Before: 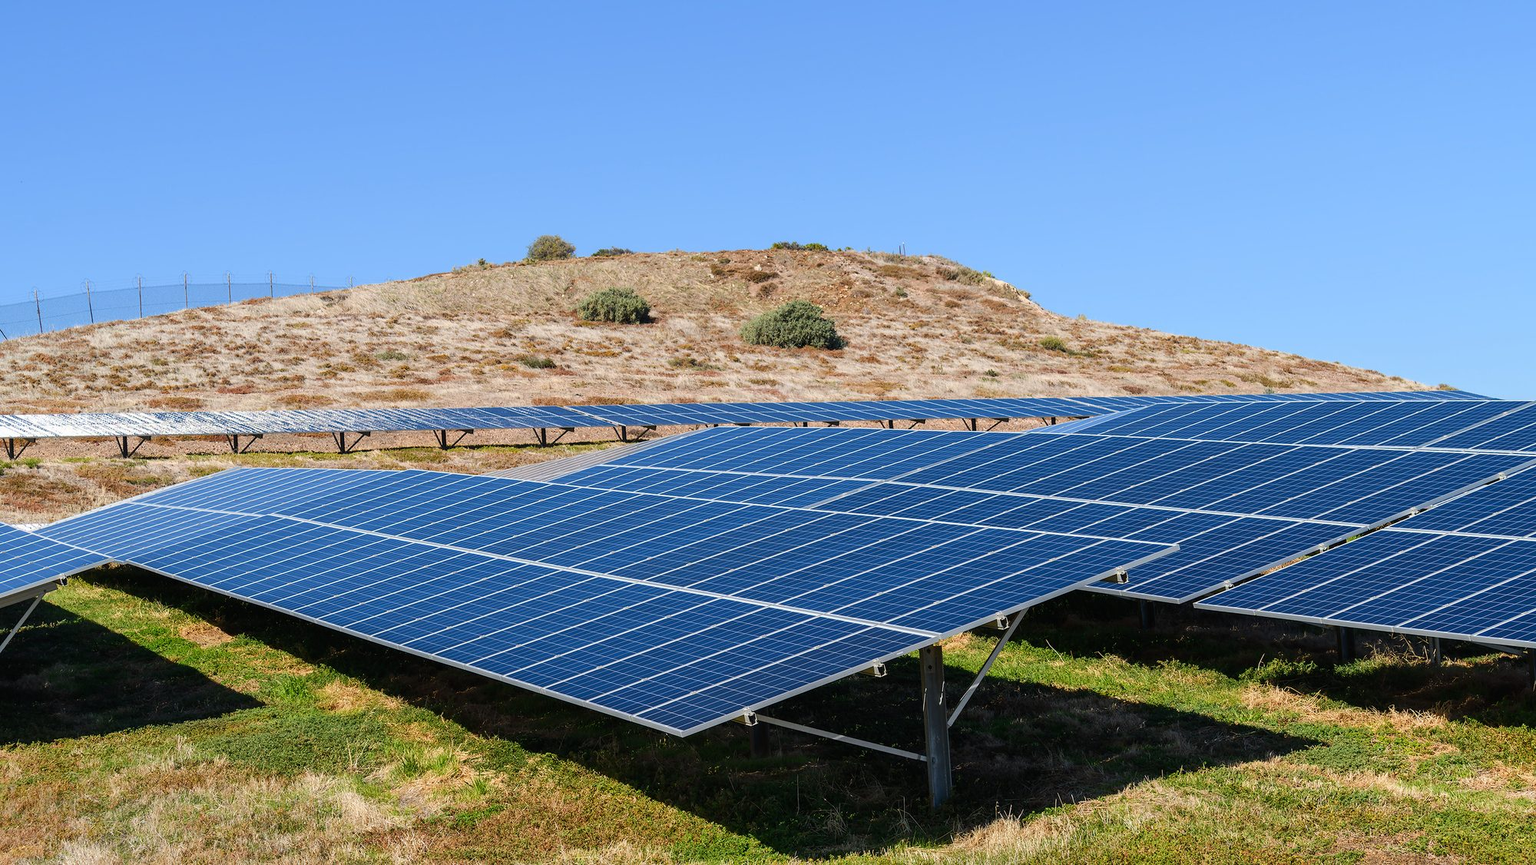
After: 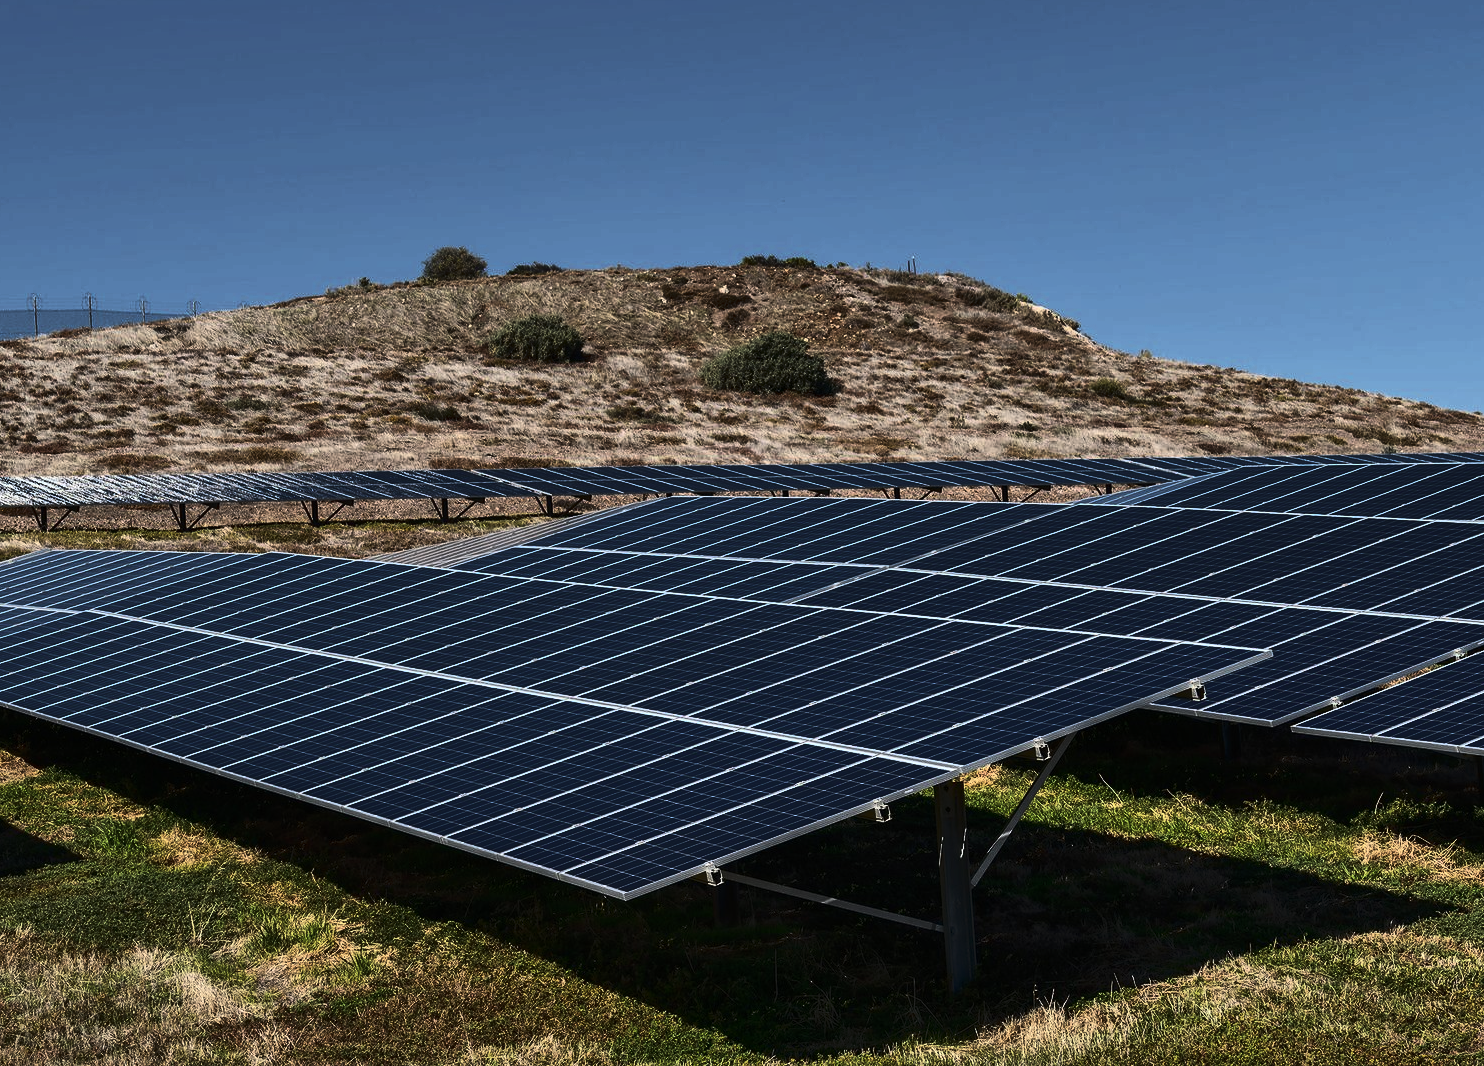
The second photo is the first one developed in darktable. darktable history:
tone curve: curves: ch0 [(0, 0) (0.765, 0.349) (1, 1)], color space Lab, linked channels, preserve colors none
contrast brightness saturation: contrast 0.23, brightness 0.1, saturation 0.29
shadows and highlights: radius 133.83, soften with gaussian
crop and rotate: left 13.15%, top 5.251%, right 12.609%
